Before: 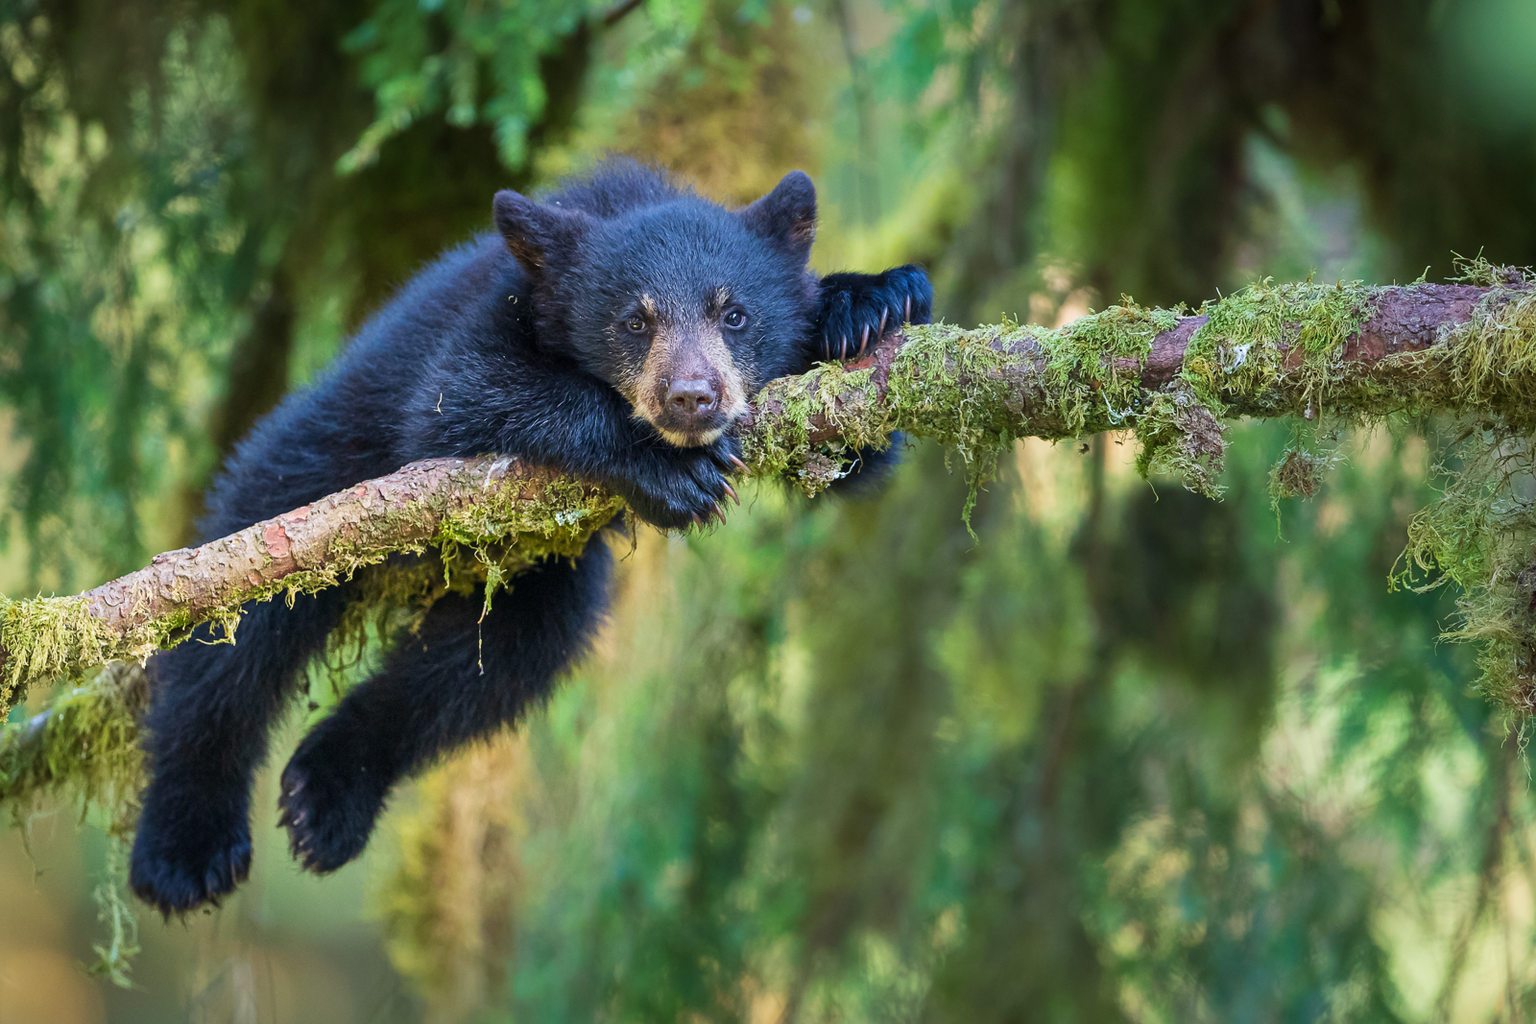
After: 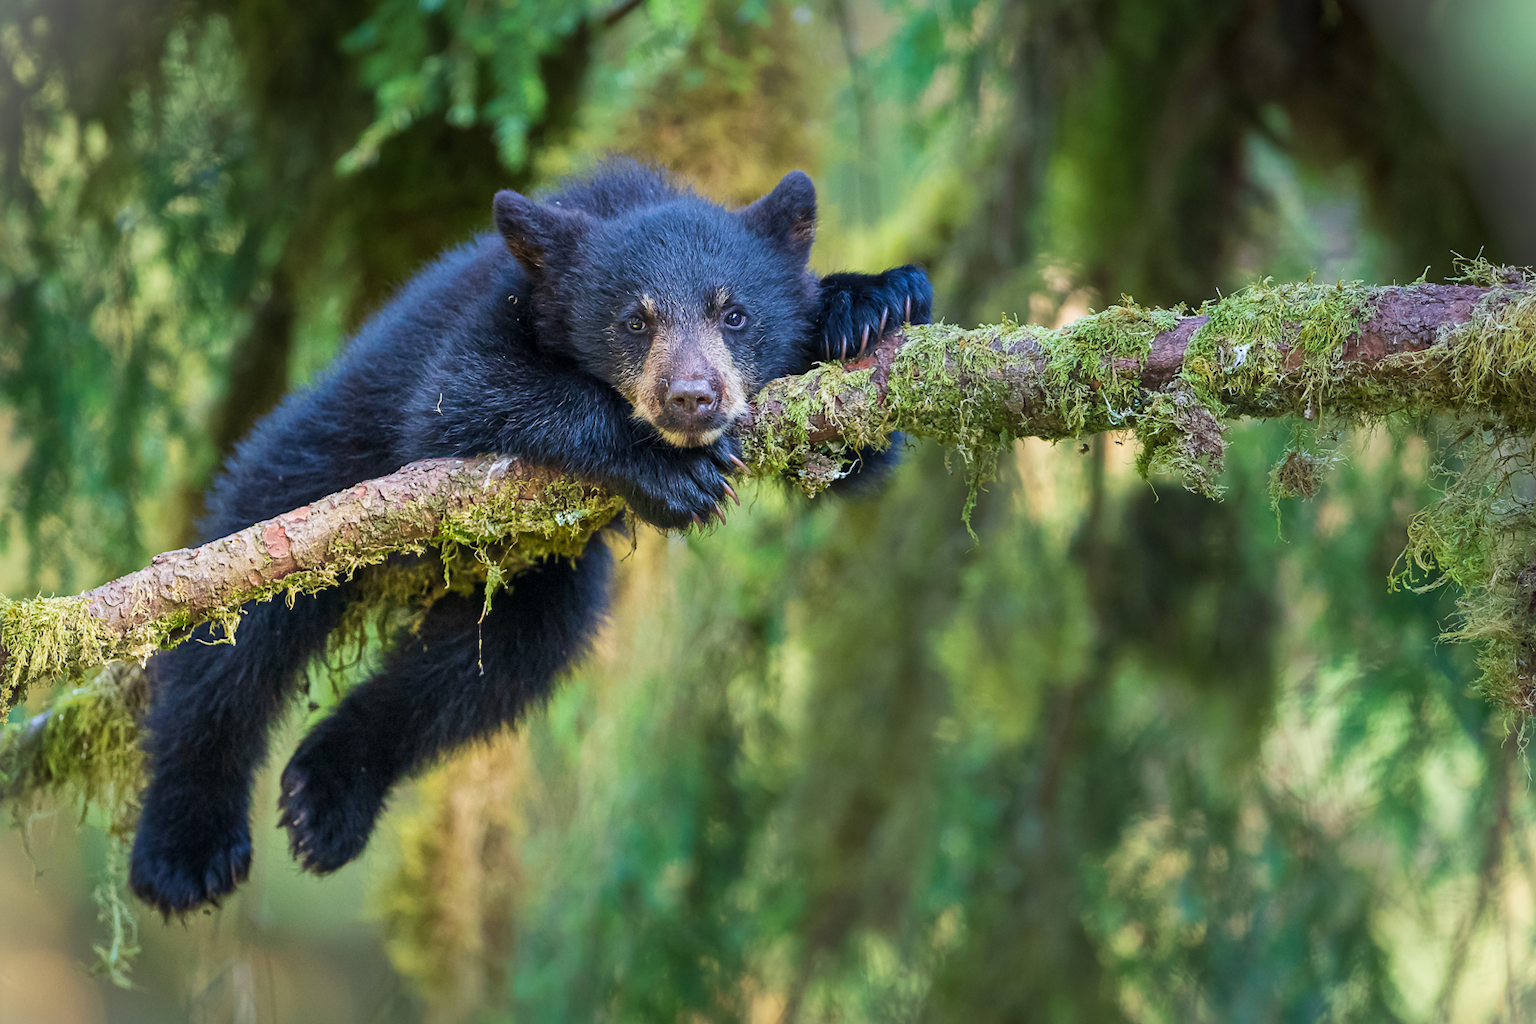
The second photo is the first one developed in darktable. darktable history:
local contrast: mode bilateral grid, contrast 10, coarseness 25, detail 115%, midtone range 0.2
vignetting: fall-off start 100%, brightness 0.3, saturation 0
